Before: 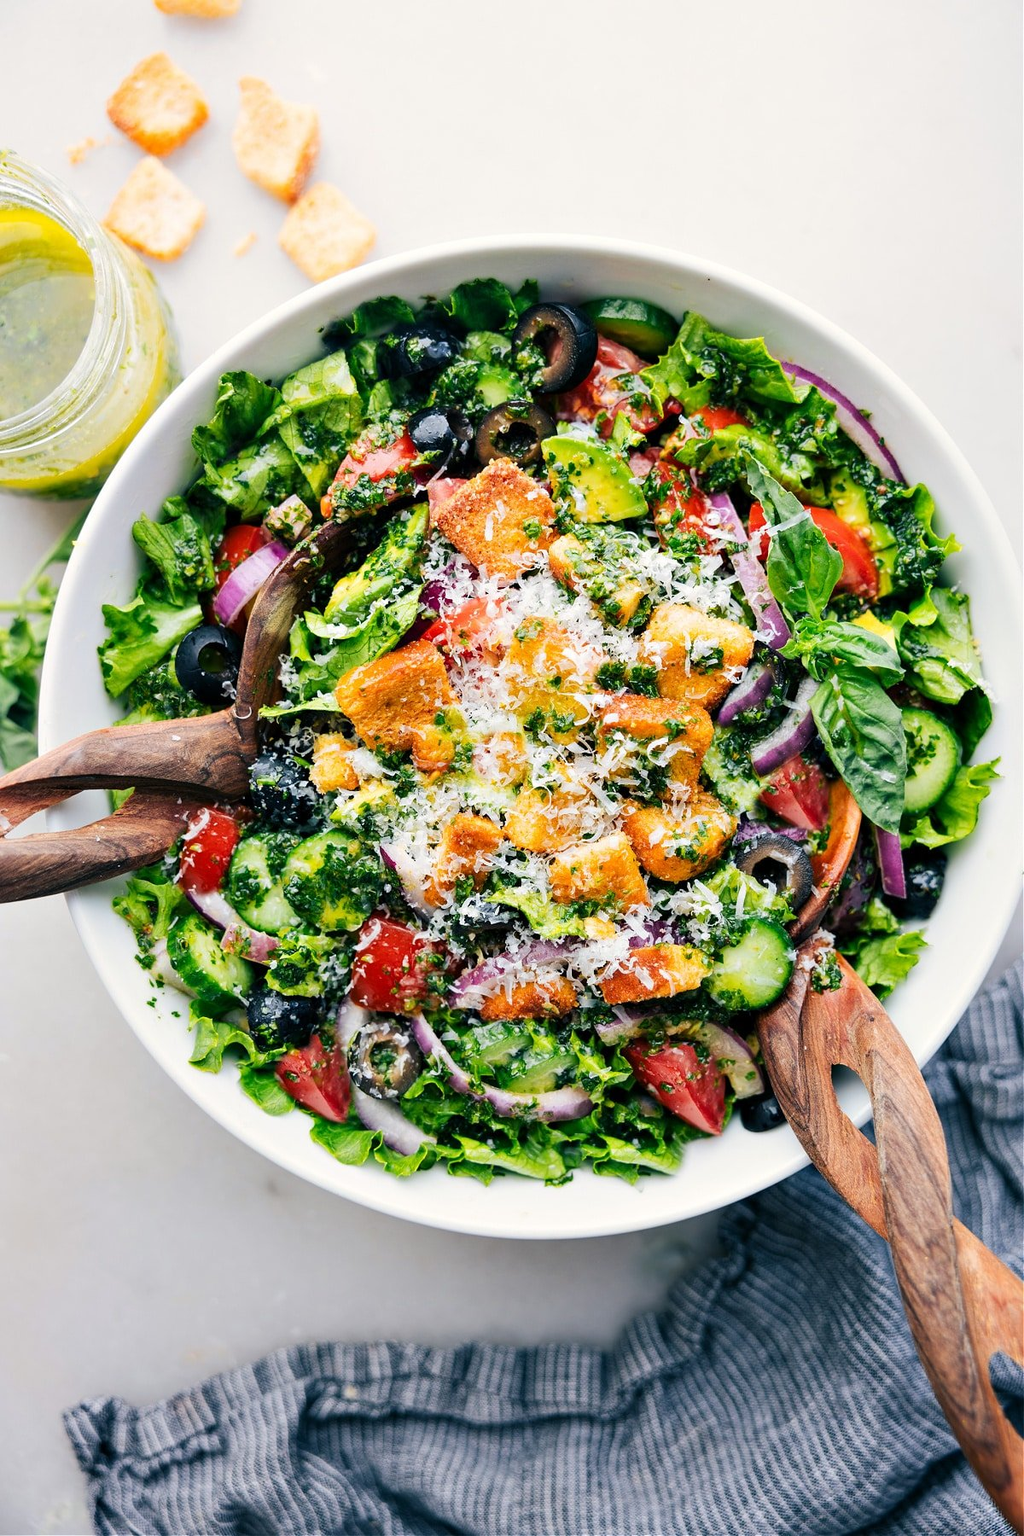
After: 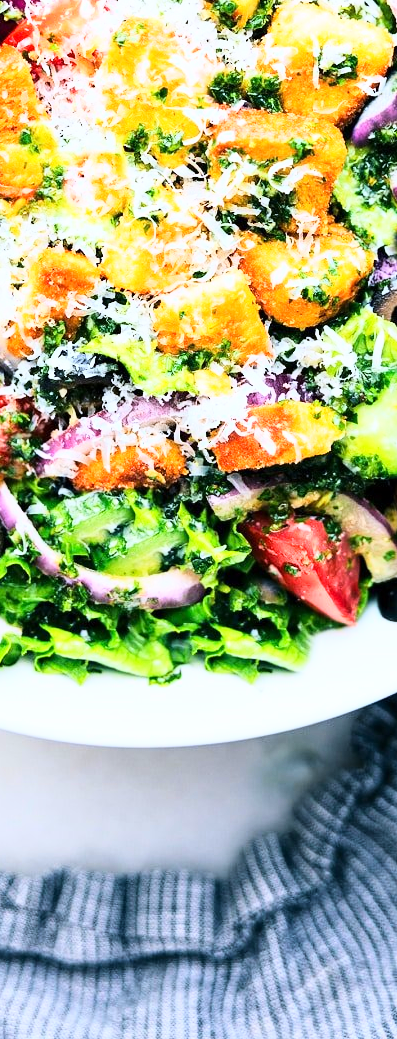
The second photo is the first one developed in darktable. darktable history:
white balance: red 0.967, blue 1.049
base curve: curves: ch0 [(0, 0) (0.018, 0.026) (0.143, 0.37) (0.33, 0.731) (0.458, 0.853) (0.735, 0.965) (0.905, 0.986) (1, 1)]
crop: left 40.878%, top 39.176%, right 25.993%, bottom 3.081%
